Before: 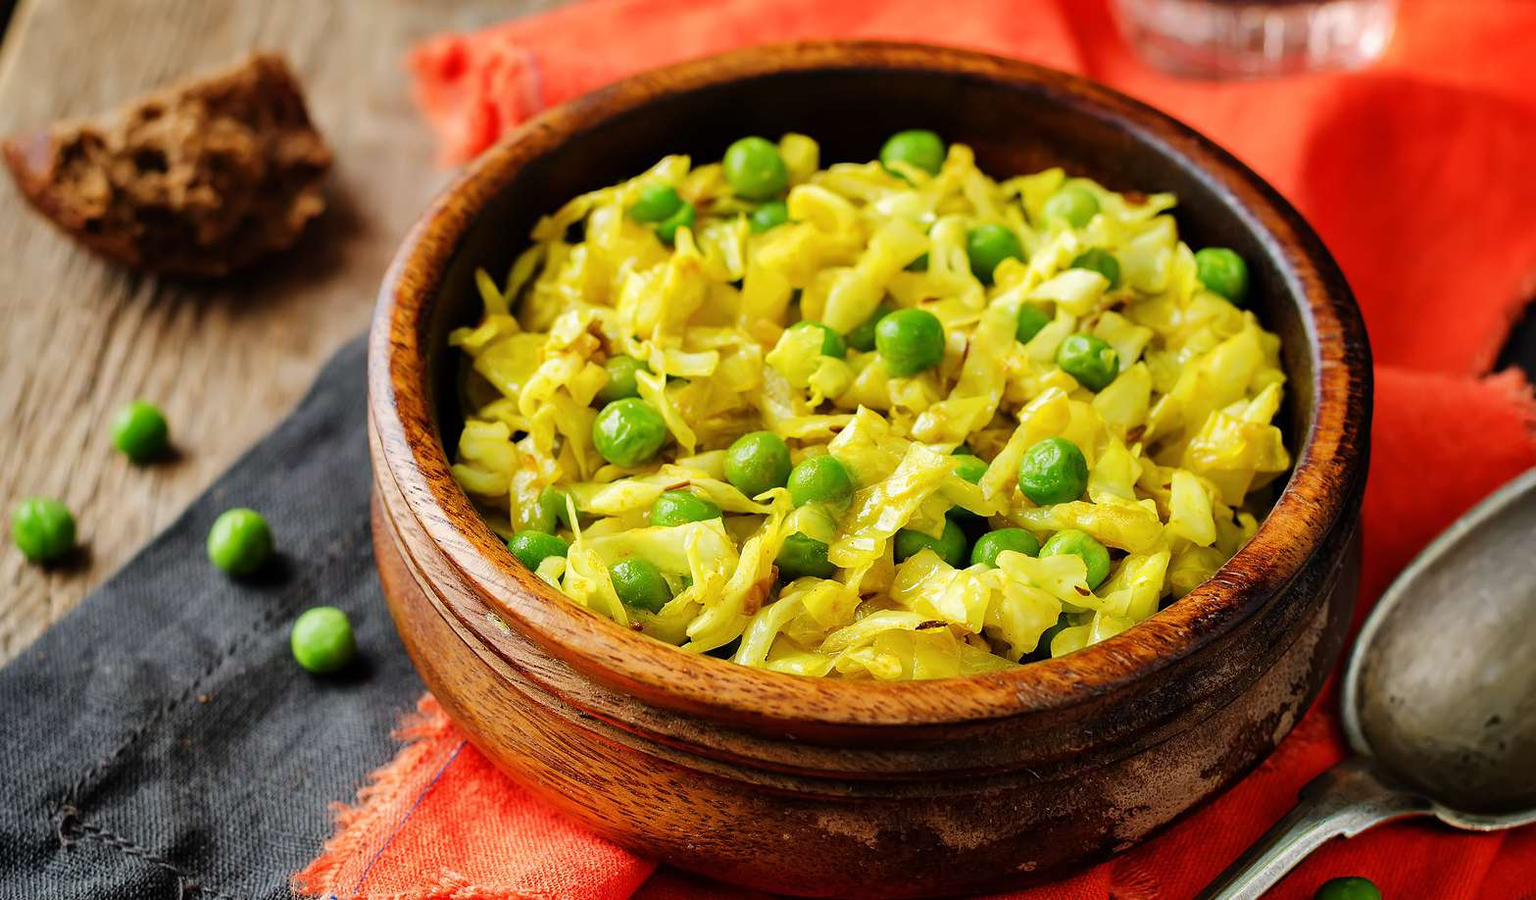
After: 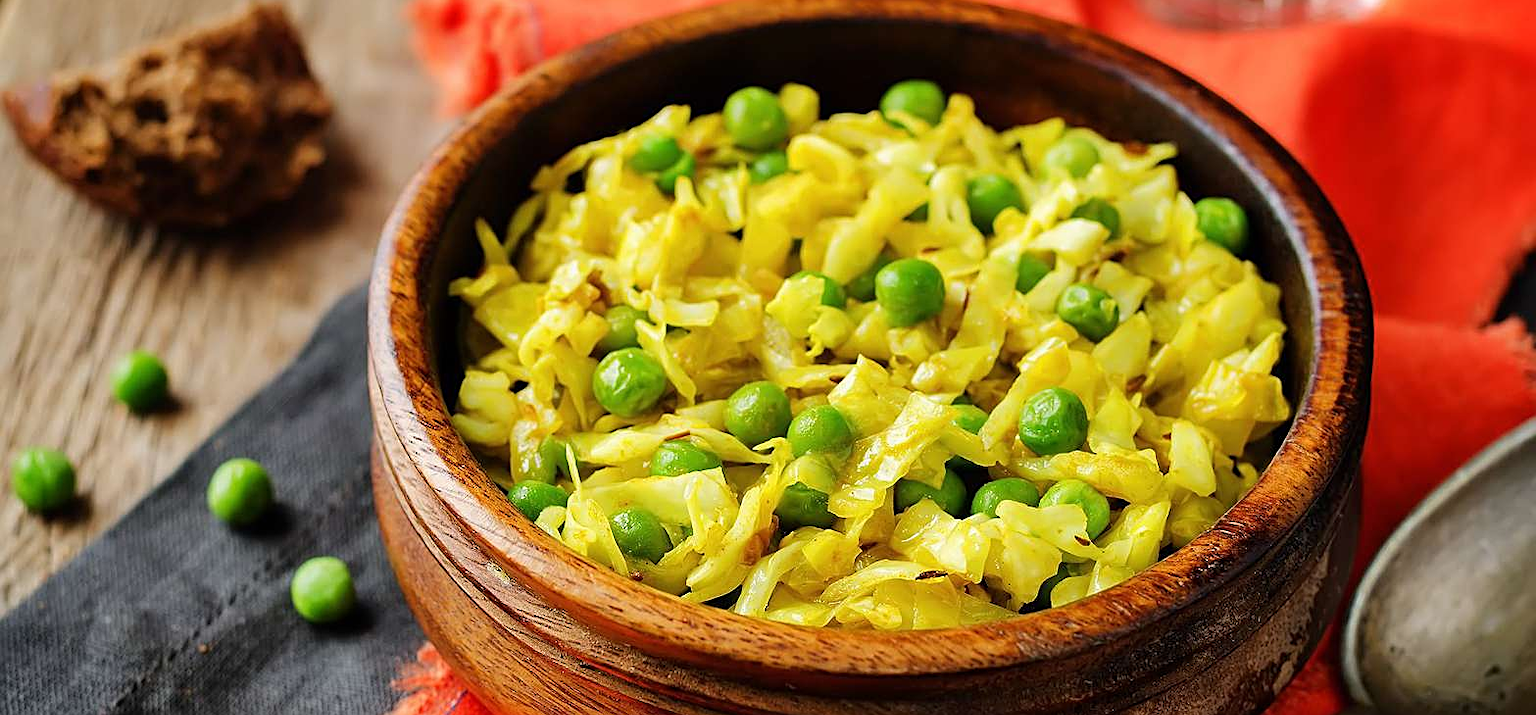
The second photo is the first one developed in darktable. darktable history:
crop and rotate: top 5.652%, bottom 14.793%
exposure: exposure -0.003 EV, compensate highlight preservation false
sharpen: on, module defaults
